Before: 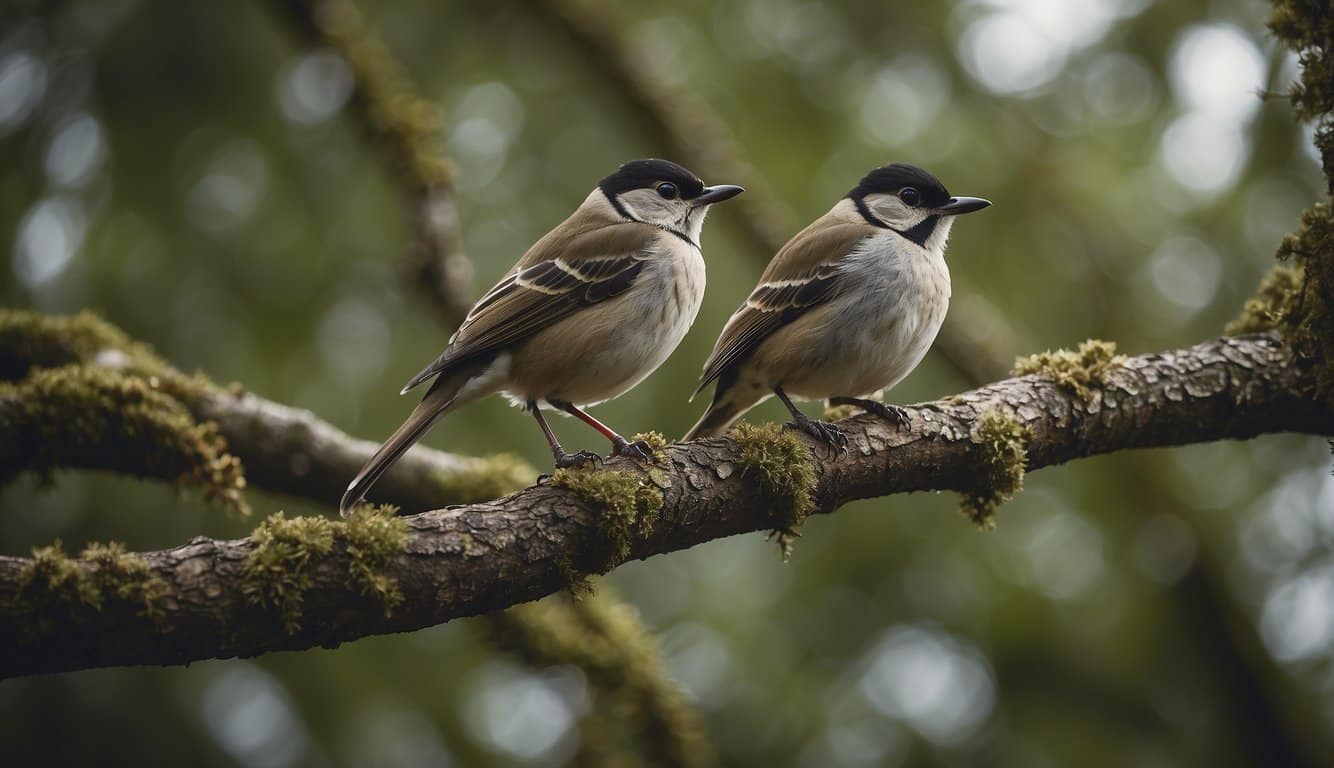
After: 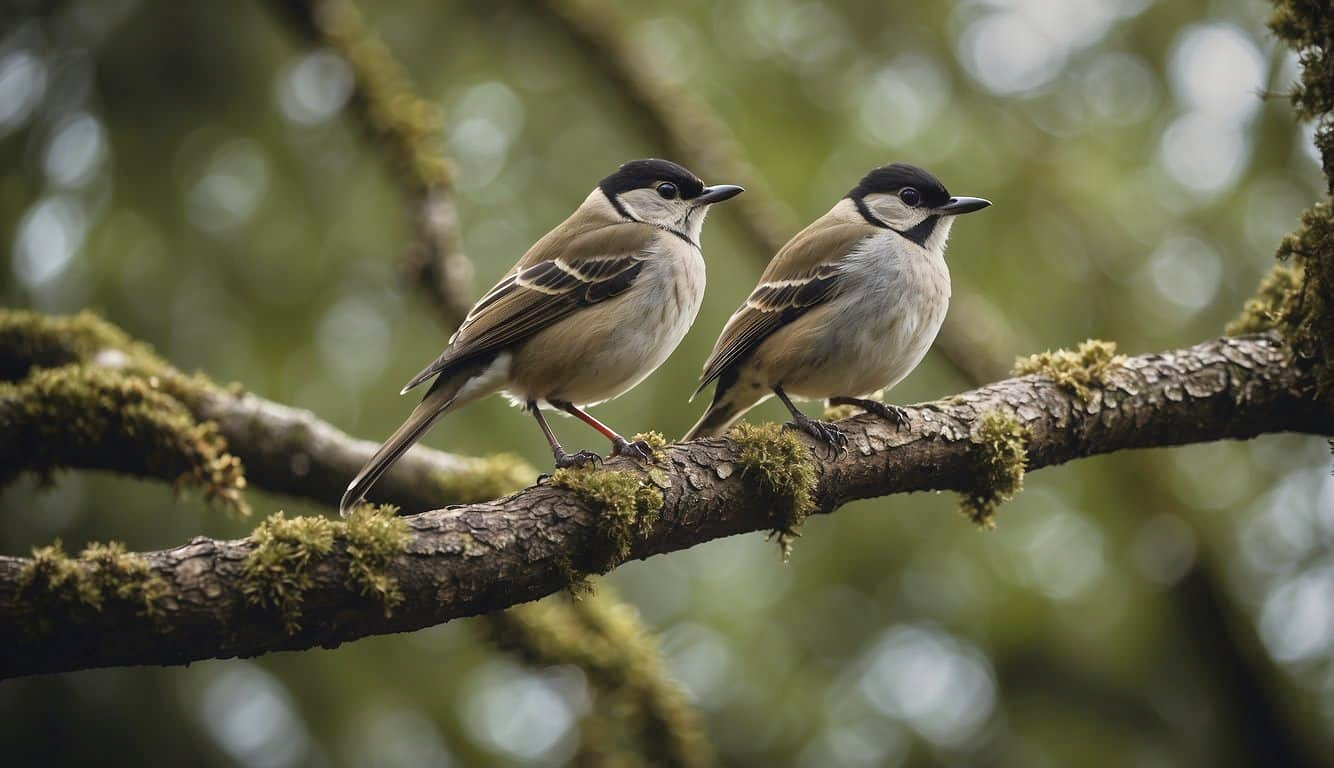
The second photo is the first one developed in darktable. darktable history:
exposure: exposure -0.582 EV, compensate highlight preservation false
tone equalizer: -7 EV 0.15 EV, -6 EV 0.6 EV, -5 EV 1.15 EV, -4 EV 1.33 EV, -3 EV 1.15 EV, -2 EV 0.6 EV, -1 EV 0.15 EV, mask exposure compensation -0.5 EV
